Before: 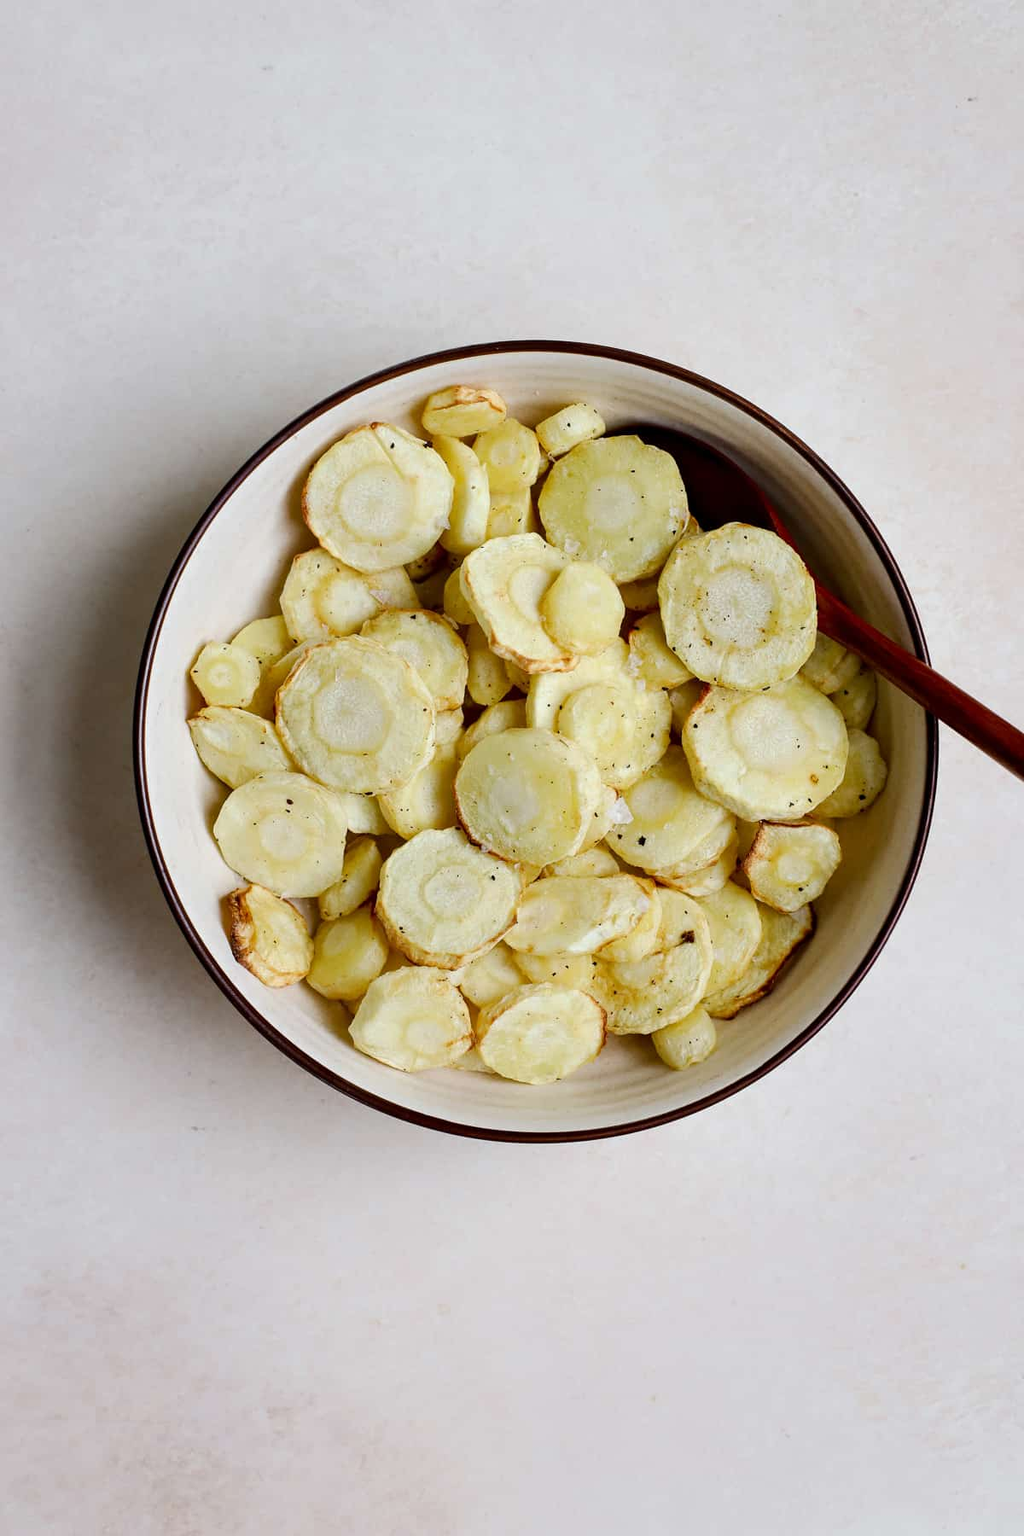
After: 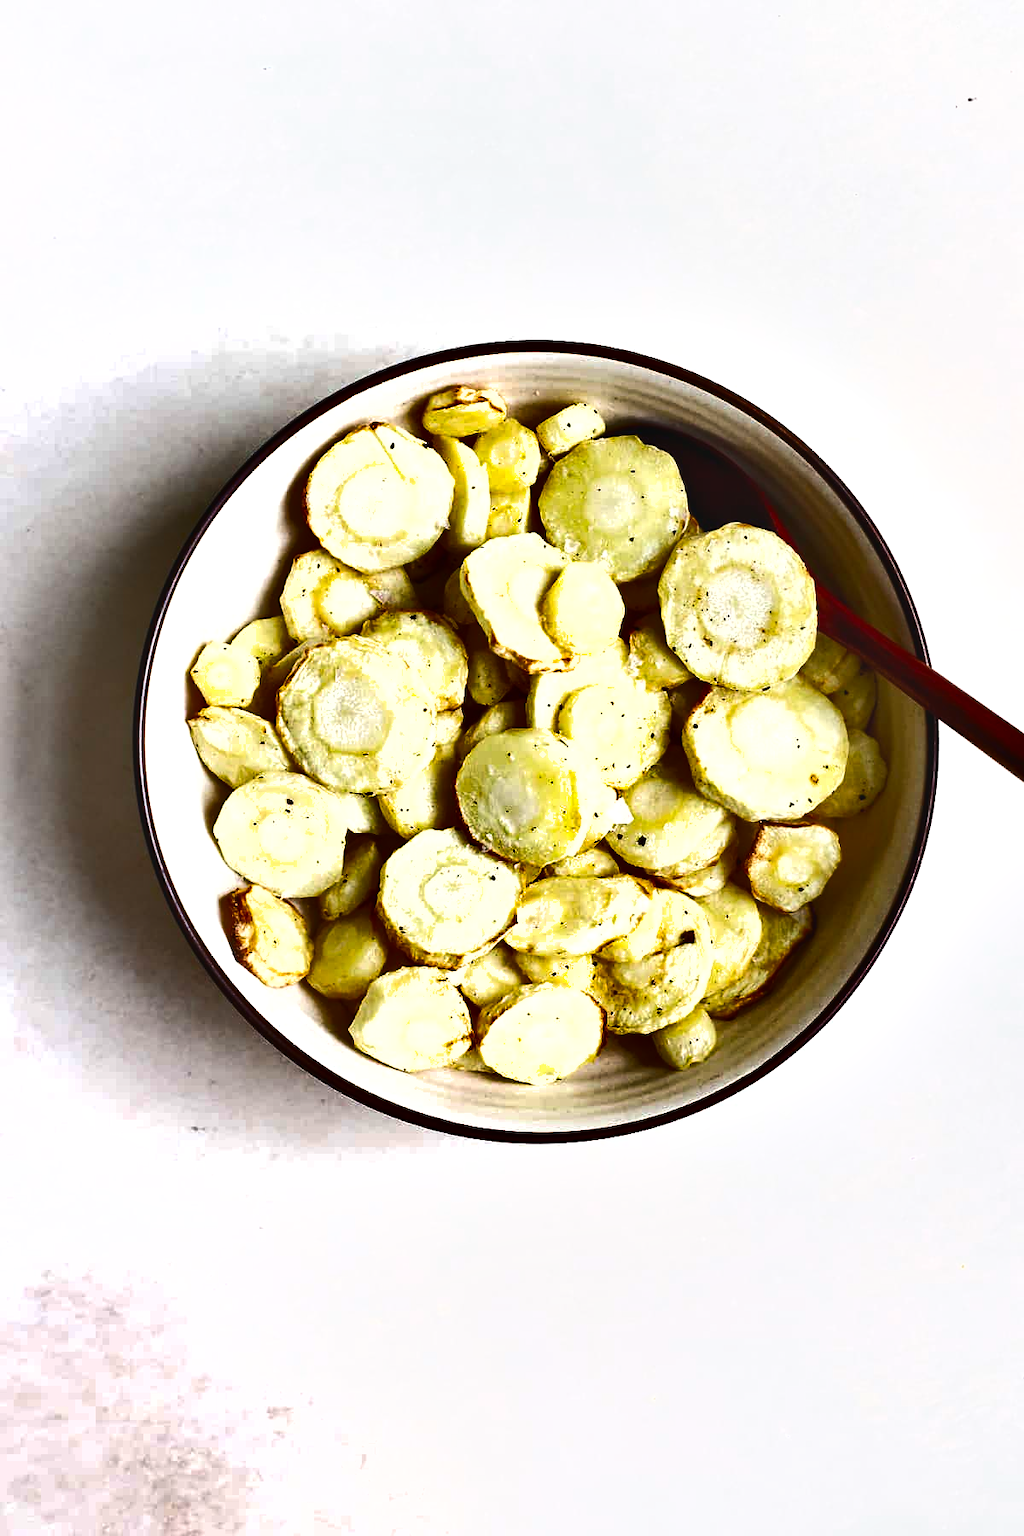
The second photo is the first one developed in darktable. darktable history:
exposure: black level correction -0.005, exposure 1 EV, compensate highlight preservation false
shadows and highlights: white point adjustment -3.64, highlights -63.34, highlights color adjustment 42%, soften with gaussian
tone equalizer: on, module defaults
